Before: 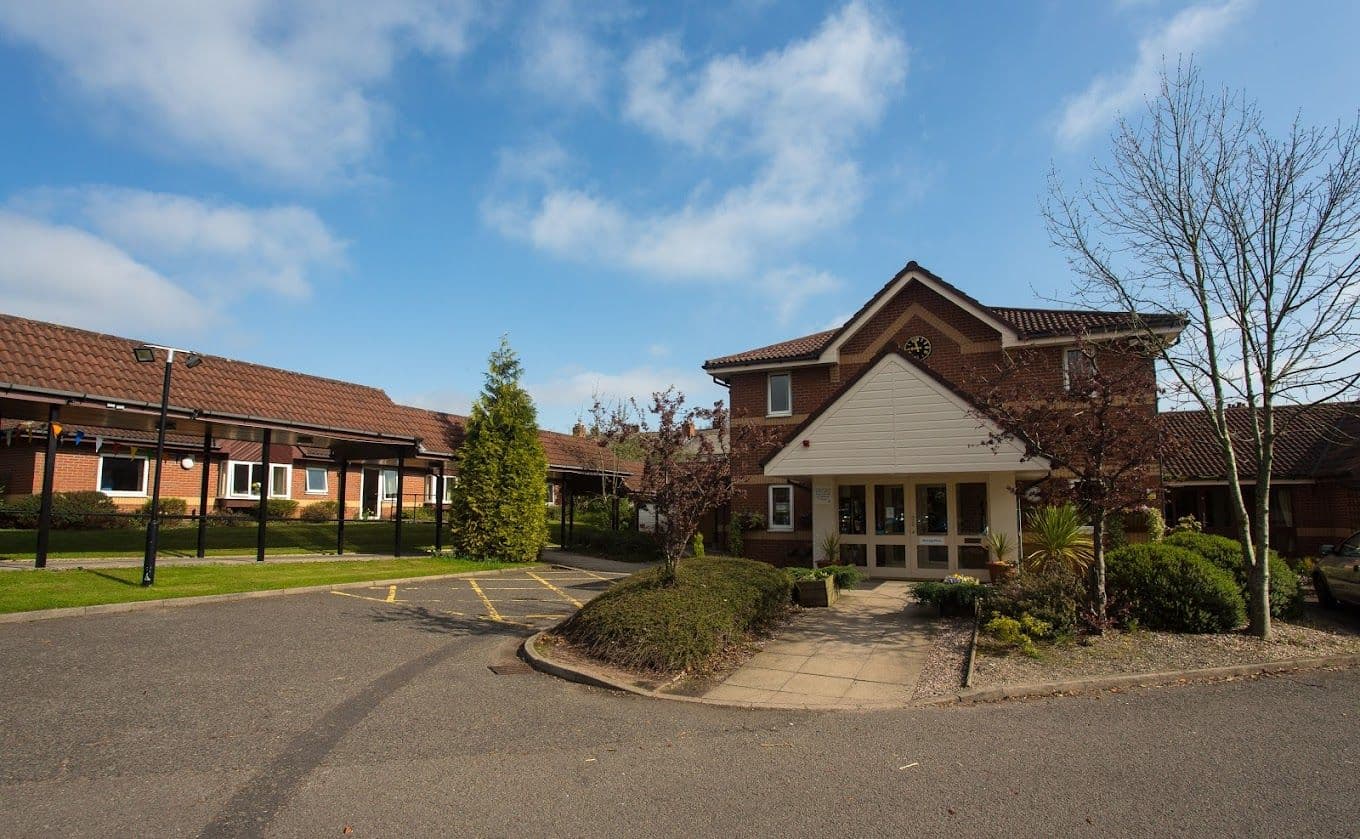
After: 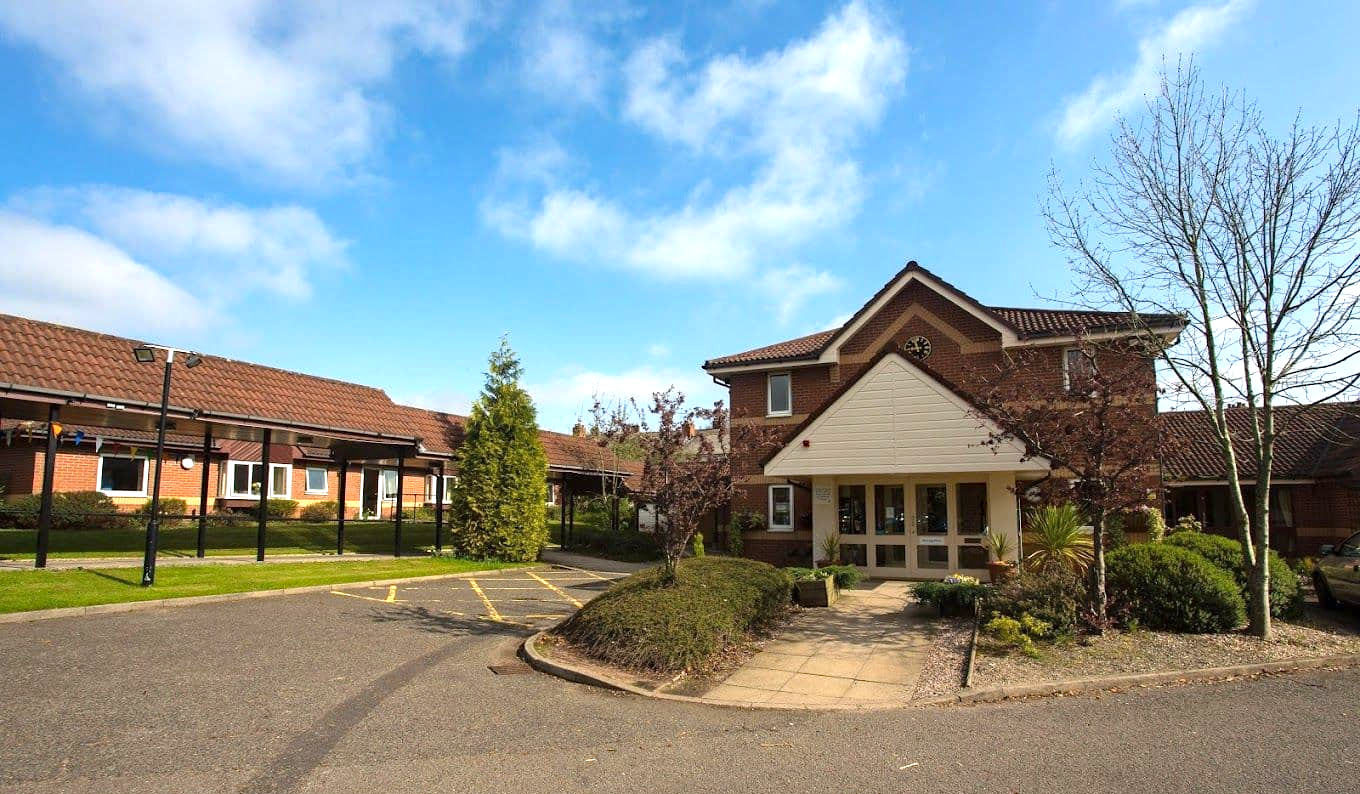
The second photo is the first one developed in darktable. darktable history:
exposure: exposure 0.749 EV, compensate exposure bias true, compensate highlight preservation false
haze removal: compatibility mode true, adaptive false
crop and rotate: top 0.012%, bottom 5.238%
